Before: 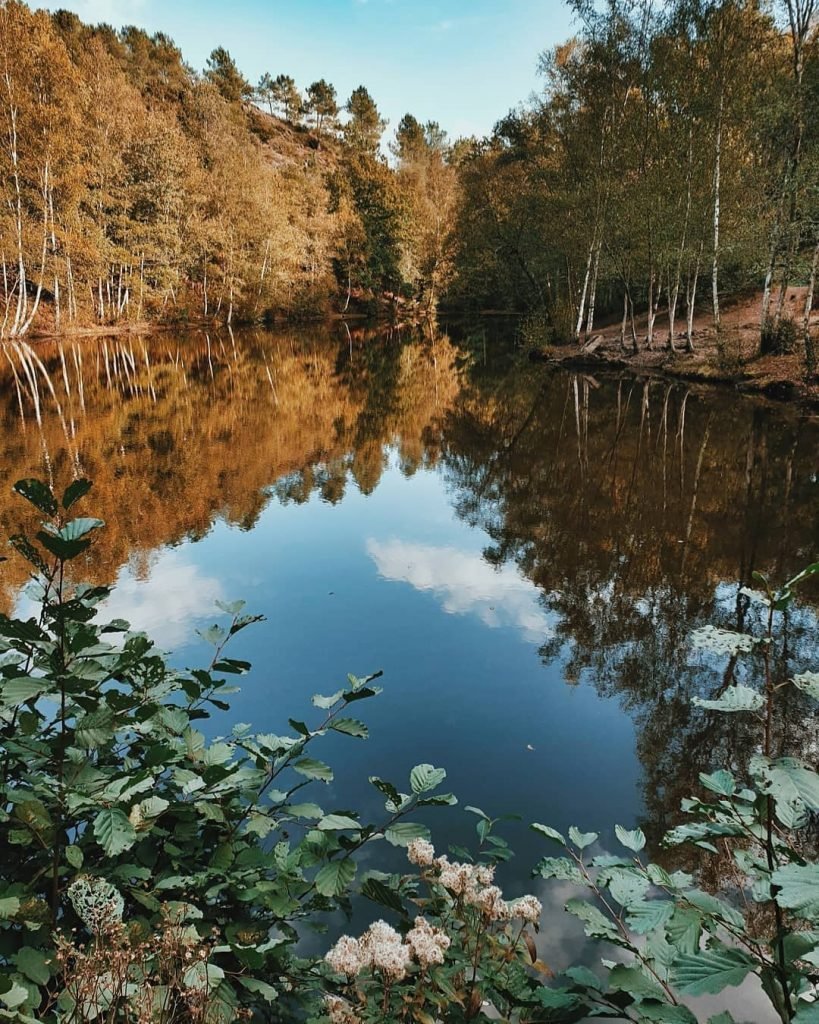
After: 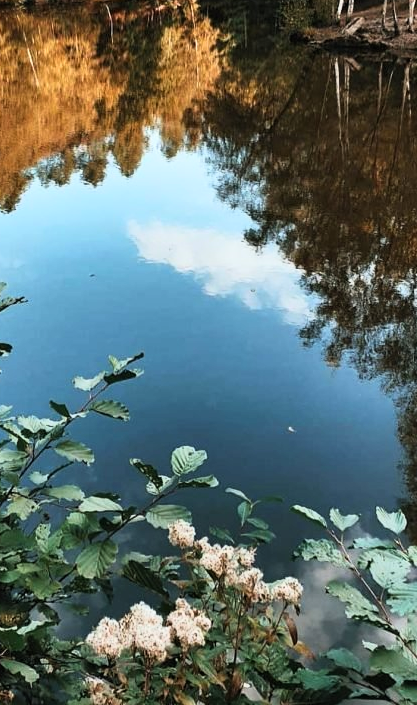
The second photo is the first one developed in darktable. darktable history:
crop and rotate: left 29.237%, top 31.152%, right 19.807%
base curve: curves: ch0 [(0, 0) (0.005, 0.002) (0.193, 0.295) (0.399, 0.664) (0.75, 0.928) (1, 1)]
